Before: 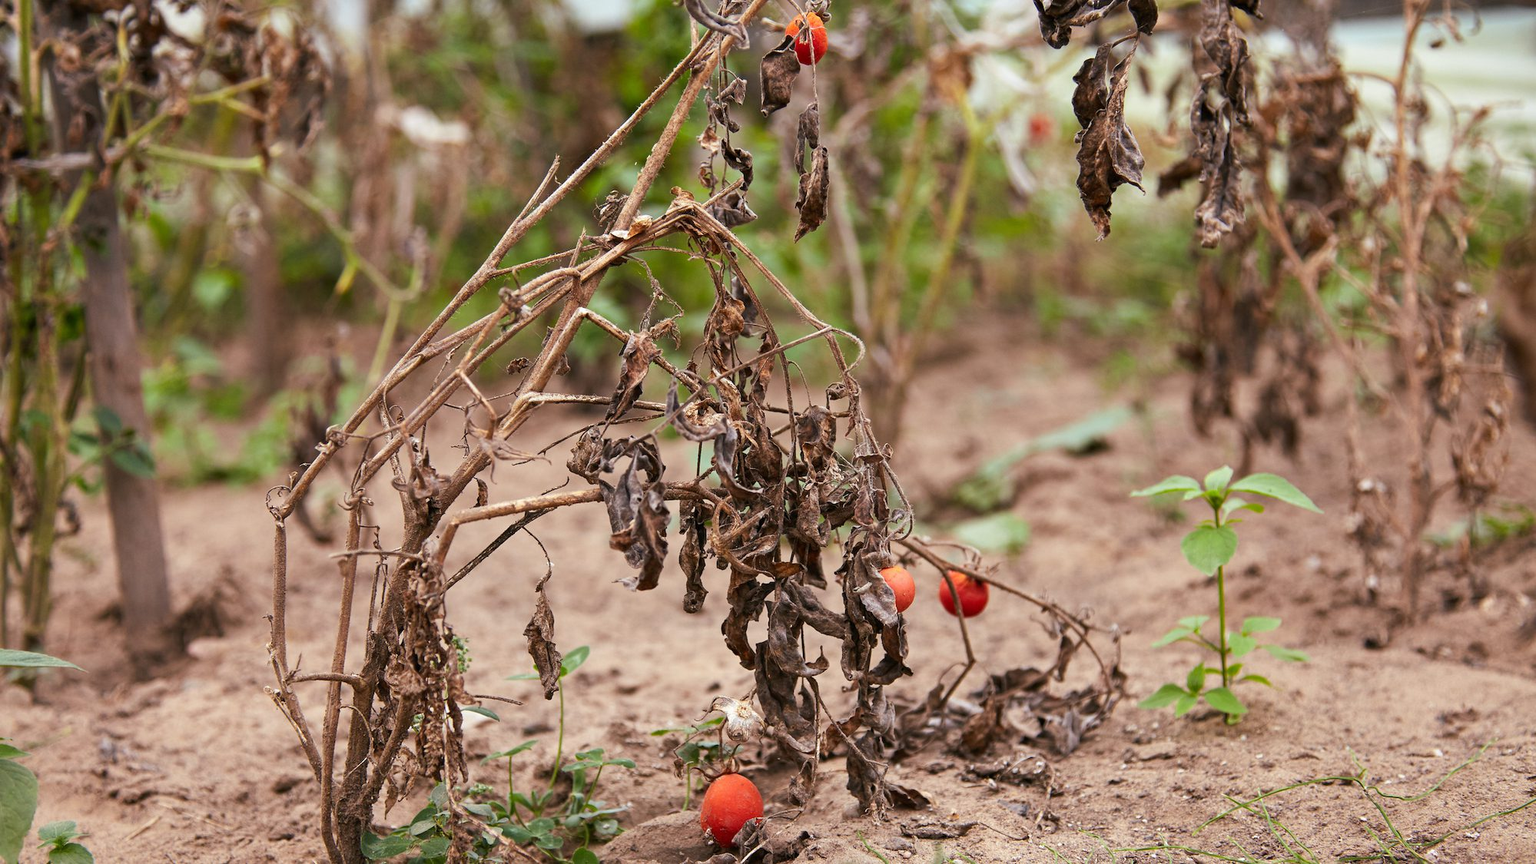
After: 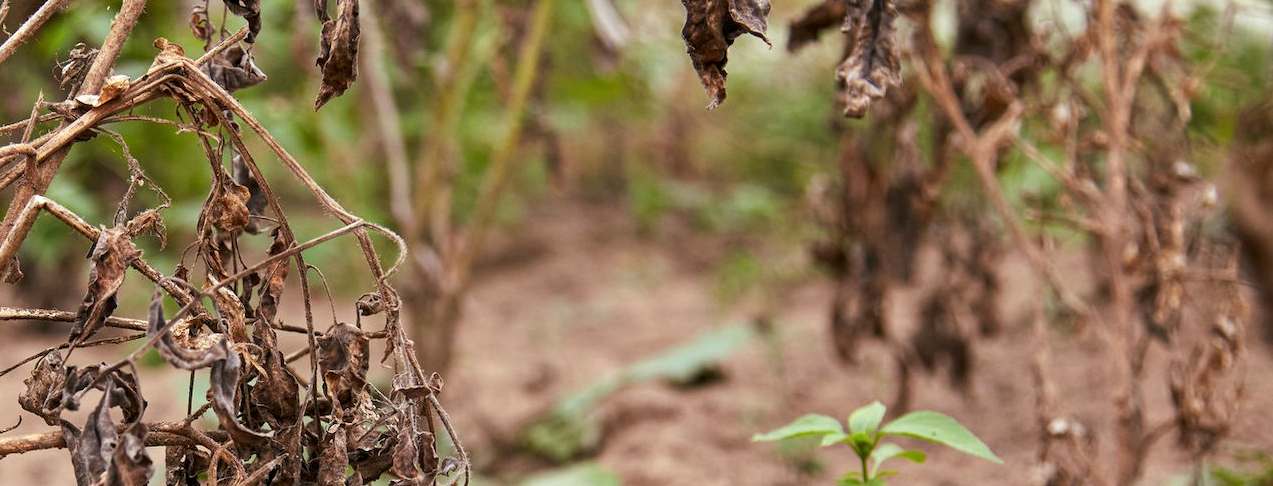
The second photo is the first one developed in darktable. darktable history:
white balance: red 1.009, blue 0.985
local contrast: highlights 100%, shadows 100%, detail 120%, midtone range 0.2
crop: left 36.005%, top 18.293%, right 0.31%, bottom 38.444%
